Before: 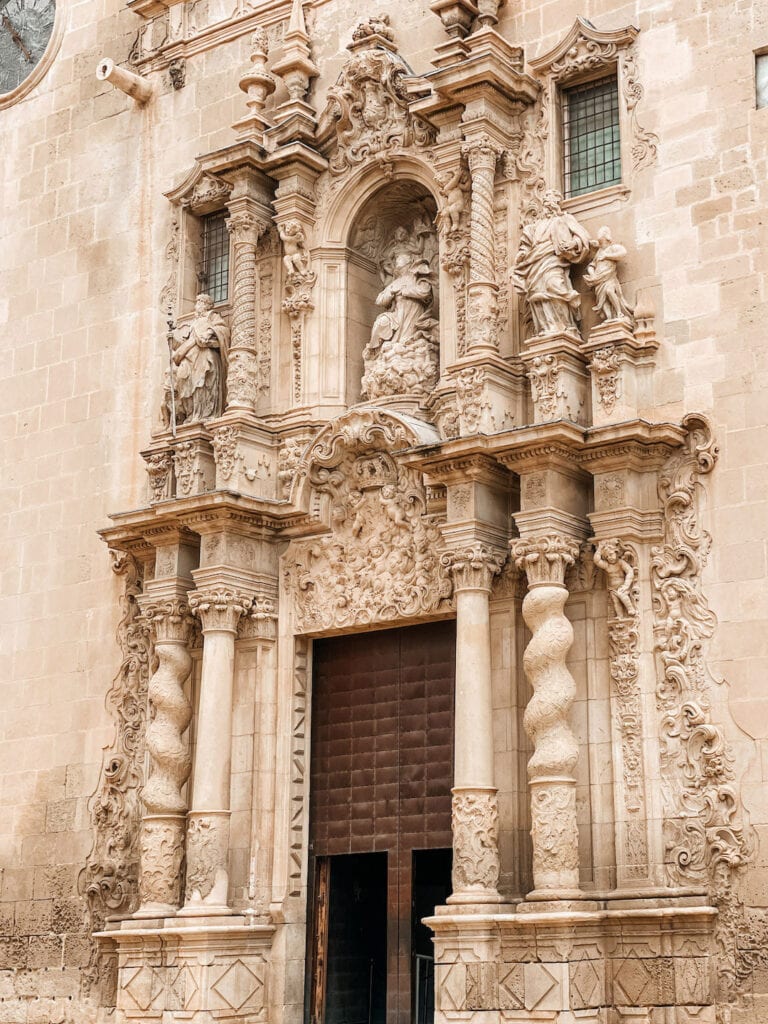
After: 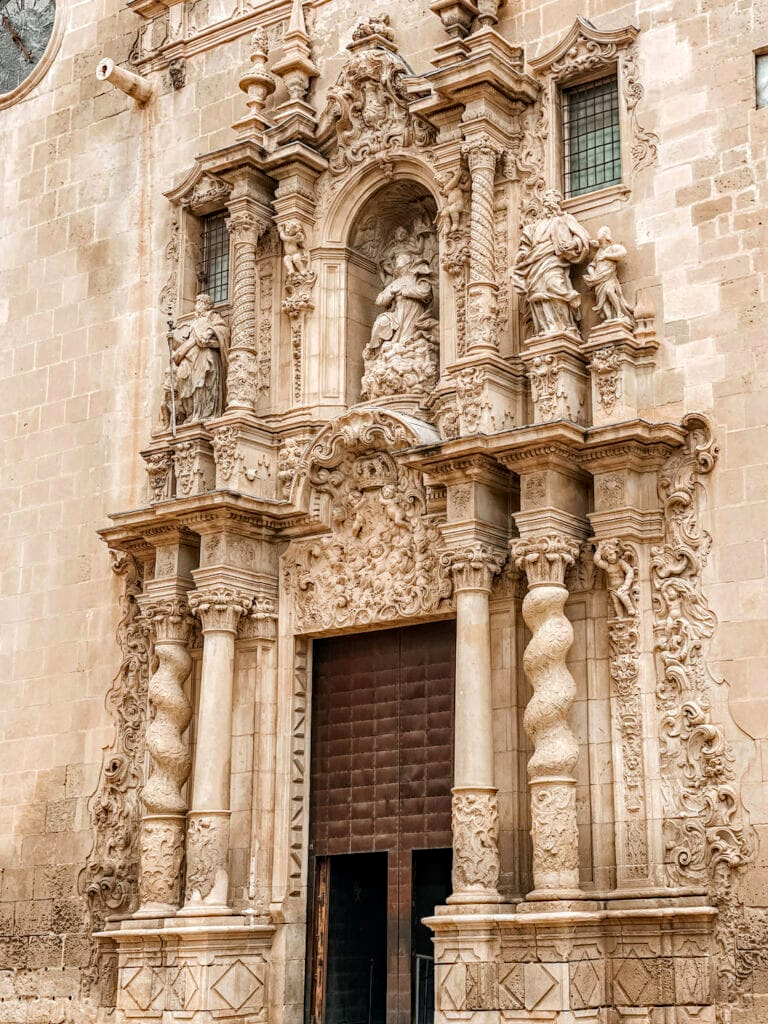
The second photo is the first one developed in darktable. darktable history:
haze removal: strength 0.297, distance 0.246, compatibility mode true, adaptive false
local contrast: on, module defaults
